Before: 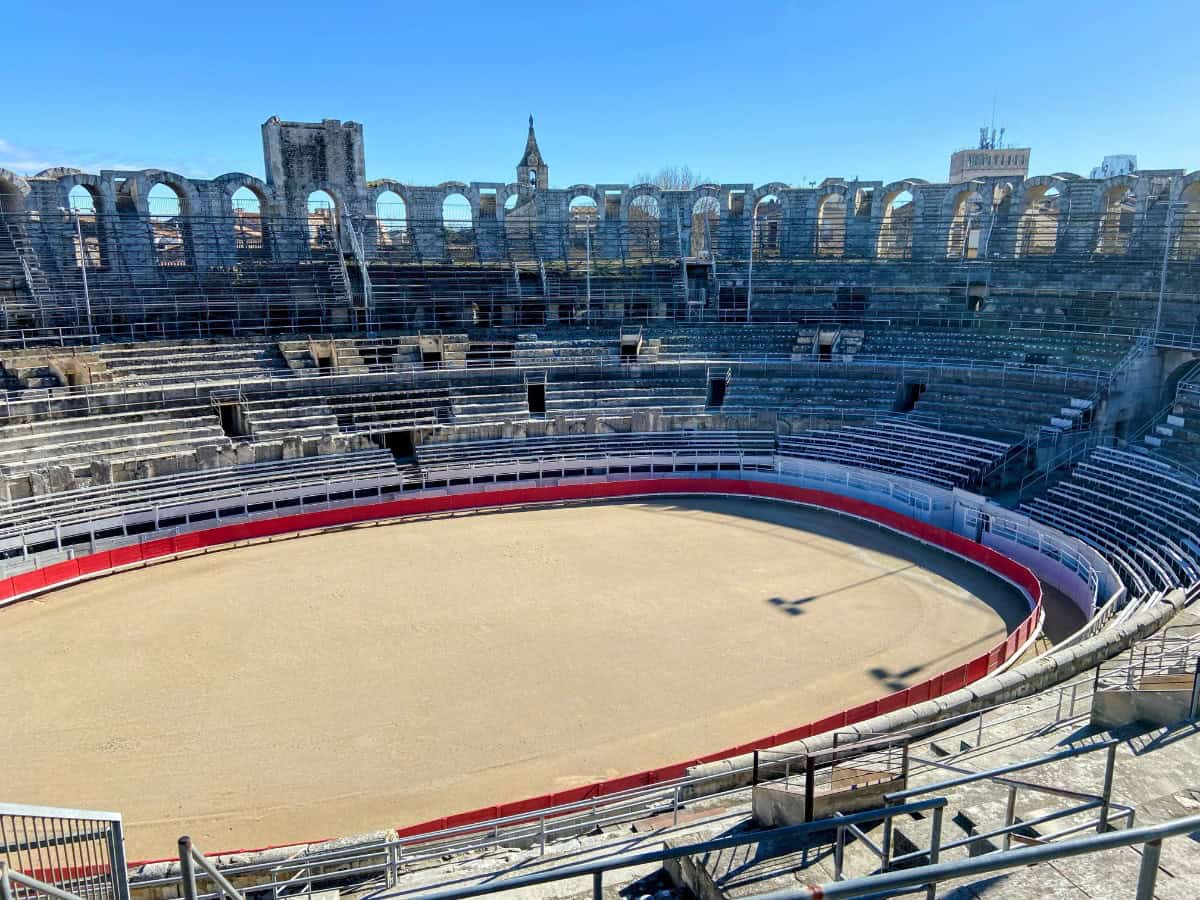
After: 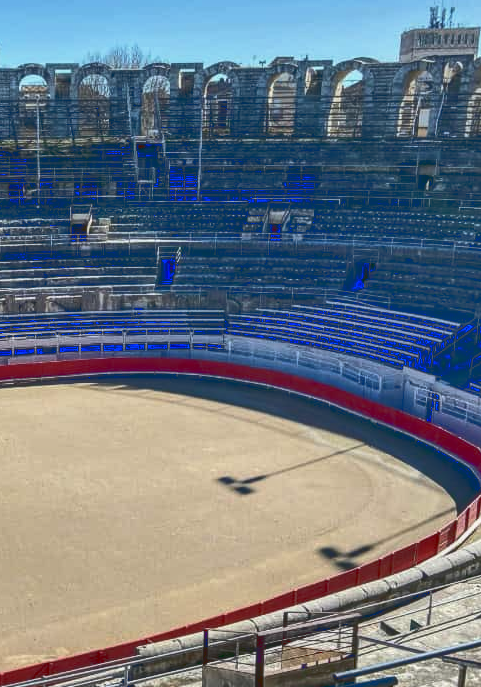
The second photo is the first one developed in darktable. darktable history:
tone curve: curves: ch0 [(0, 0.142) (0.384, 0.314) (0.752, 0.711) (0.991, 0.95)]; ch1 [(0.006, 0.129) (0.346, 0.384) (1, 1)]; ch2 [(0.003, 0.057) (0.261, 0.248) (1, 1)], color space Lab, linked channels, preserve colors none
crop: left 45.872%, top 13.454%, right 13.996%, bottom 10.133%
shadows and highlights: low approximation 0.01, soften with gaussian
local contrast: on, module defaults
